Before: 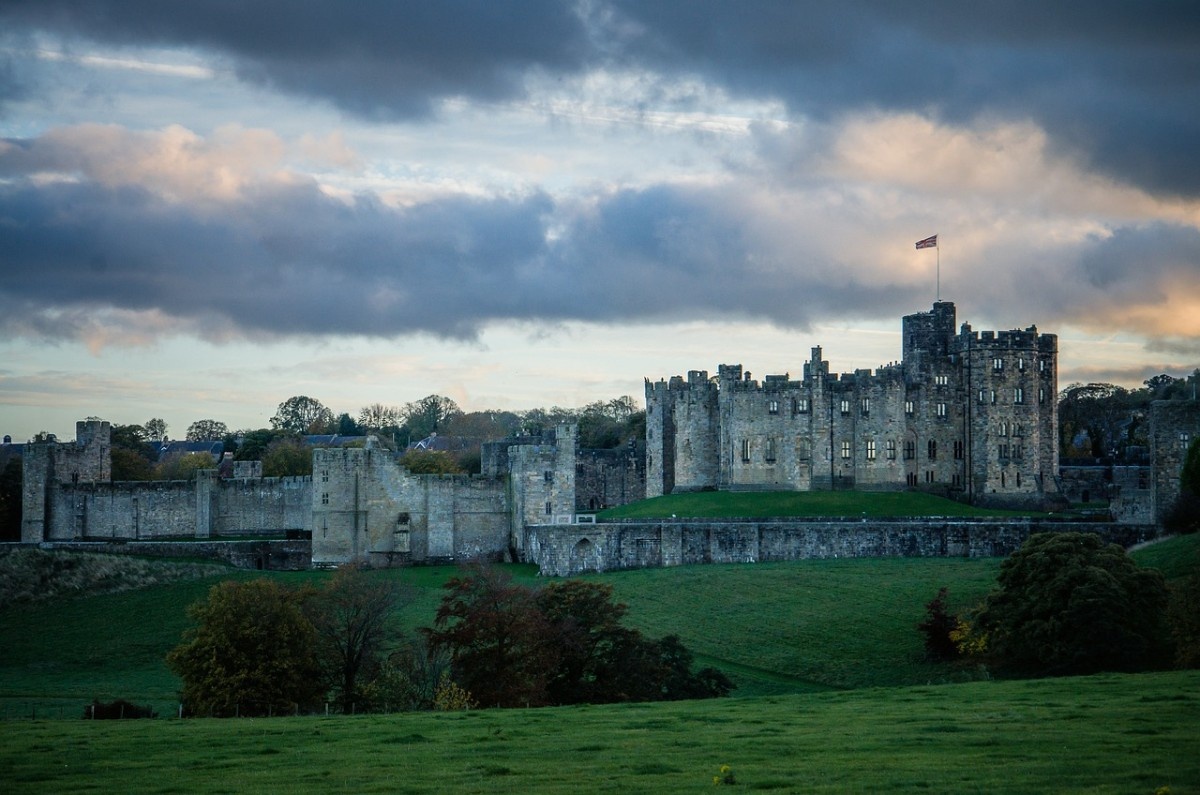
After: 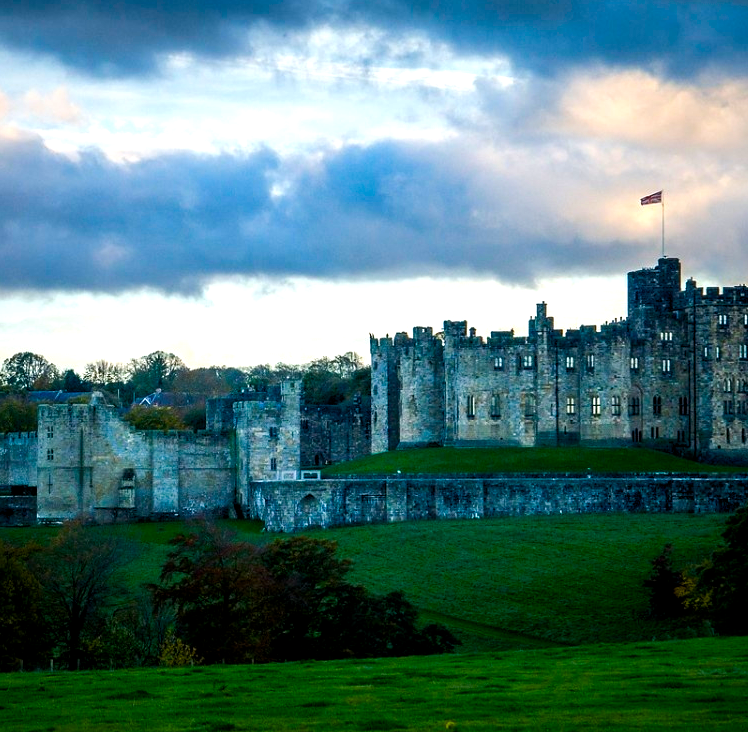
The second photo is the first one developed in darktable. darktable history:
crop and rotate: left 22.918%, top 5.629%, right 14.711%, bottom 2.247%
color balance rgb: global offset › luminance -0.37%, perceptual saturation grading › highlights -17.77%, perceptual saturation grading › mid-tones 33.1%, perceptual saturation grading › shadows 50.52%, perceptual brilliance grading › highlights 20%, perceptual brilliance grading › mid-tones 20%, perceptual brilliance grading › shadows -20%, global vibrance 50%
